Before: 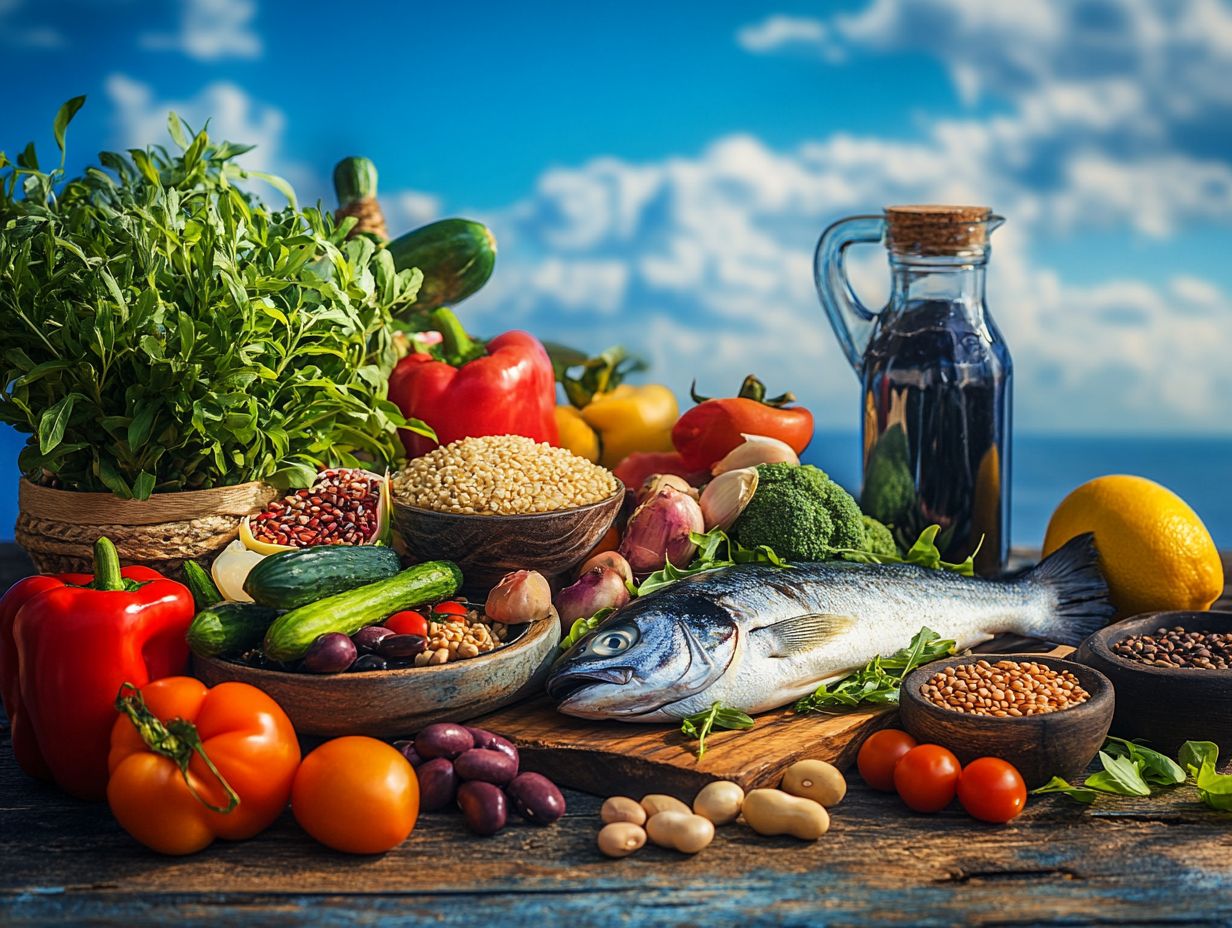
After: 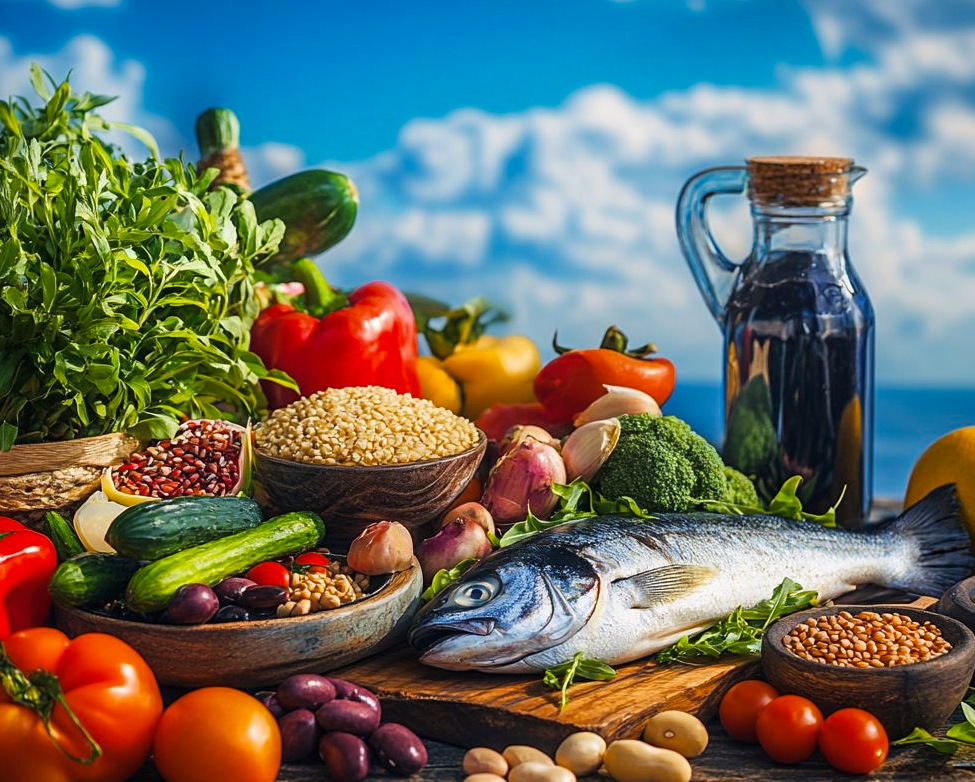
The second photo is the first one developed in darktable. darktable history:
crop: left 11.225%, top 5.381%, right 9.565%, bottom 10.314%
white balance: red 1.009, blue 1.027
color balance rgb: shadows fall-off 101%, linear chroma grading › mid-tones 7.63%, perceptual saturation grading › mid-tones 11.68%, mask middle-gray fulcrum 22.45%, global vibrance 10.11%, saturation formula JzAzBz (2021)
